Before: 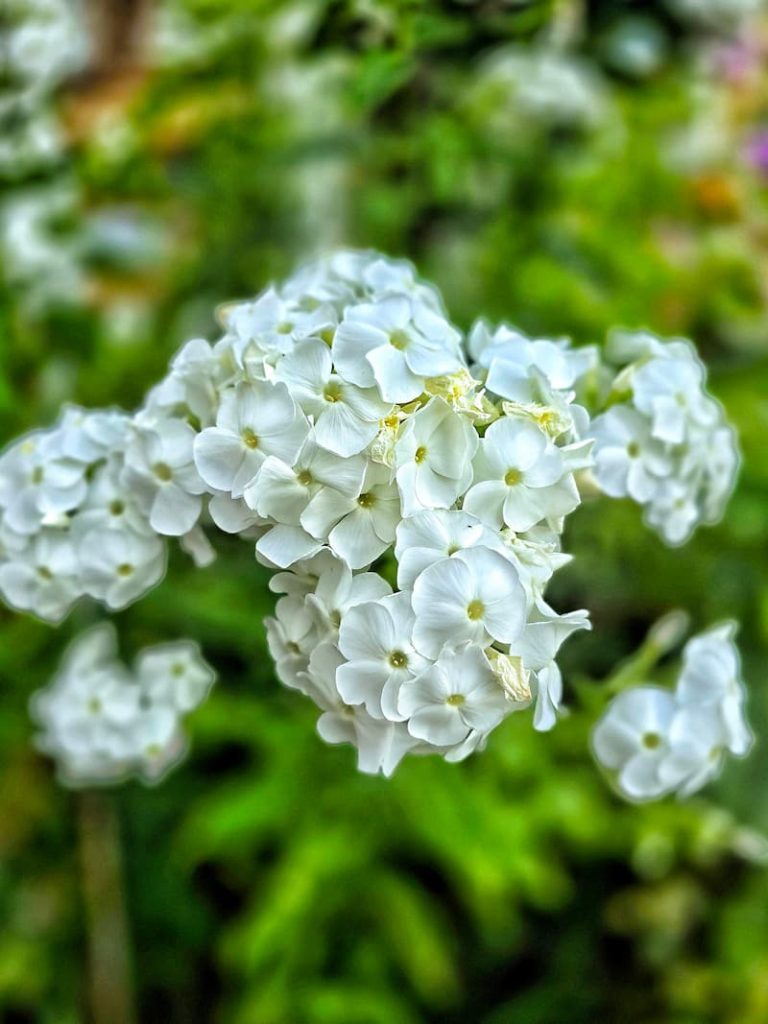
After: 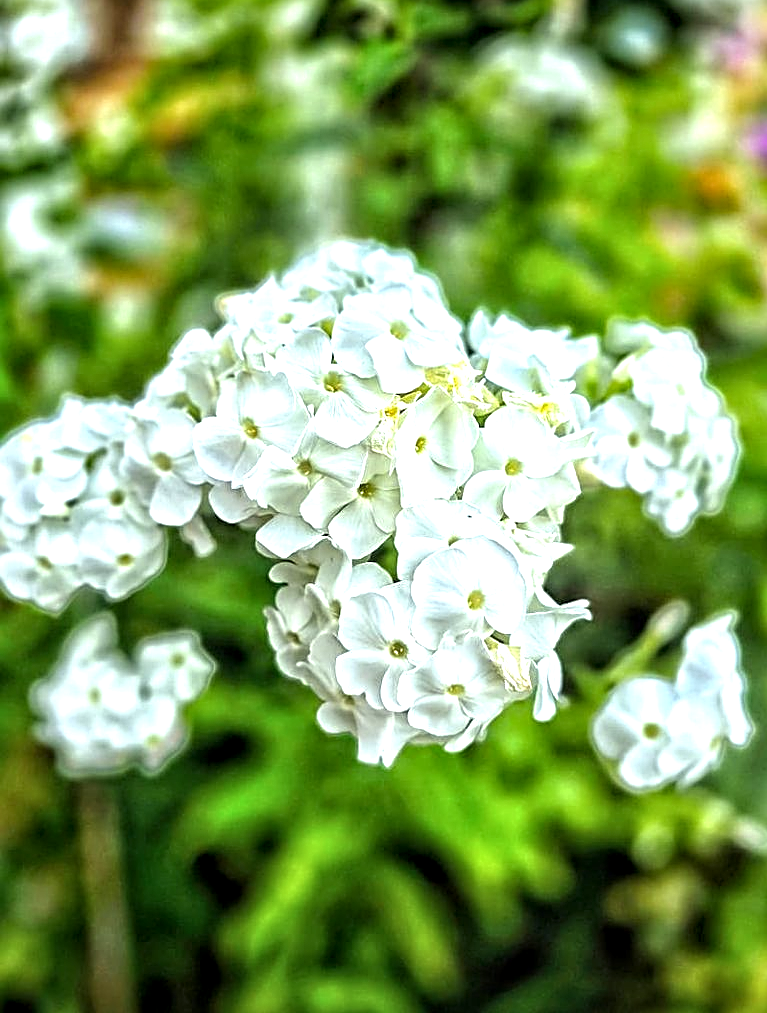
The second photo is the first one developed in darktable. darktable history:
sharpen: radius 2.534, amount 0.624
tone equalizer: -8 EV -0.714 EV, -7 EV -0.7 EV, -6 EV -0.587 EV, -5 EV -0.384 EV, -3 EV 0.383 EV, -2 EV 0.6 EV, -1 EV 0.699 EV, +0 EV 0.778 EV, smoothing diameter 24.78%, edges refinement/feathering 5.91, preserve details guided filter
local contrast: detail 130%
crop: top 0.987%, right 0.008%
